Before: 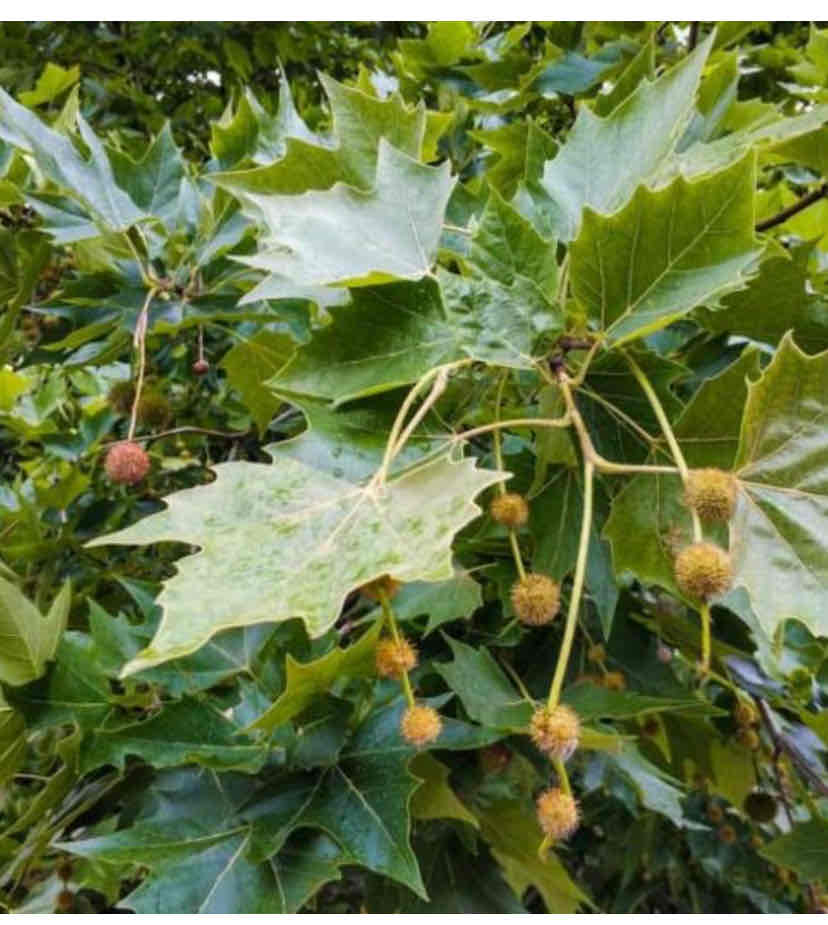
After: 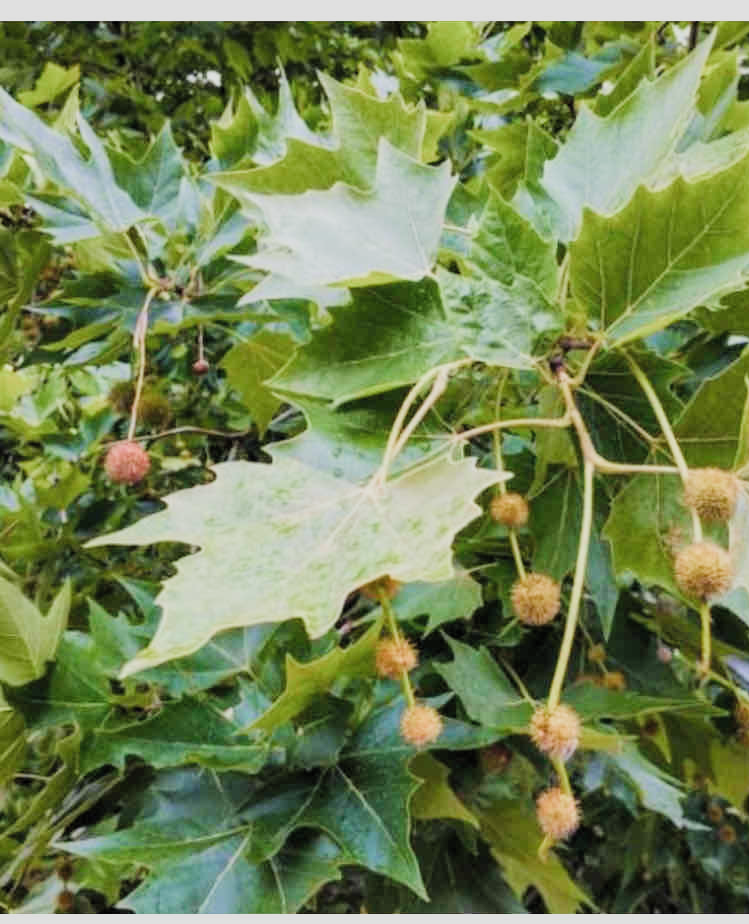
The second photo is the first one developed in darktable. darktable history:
crop: right 9.492%, bottom 0.043%
exposure: black level correction 0, exposure 0.693 EV, compensate highlight preservation false
filmic rgb: black relative exposure -7.65 EV, white relative exposure 4.56 EV, hardness 3.61, color science v5 (2021), contrast in shadows safe, contrast in highlights safe
